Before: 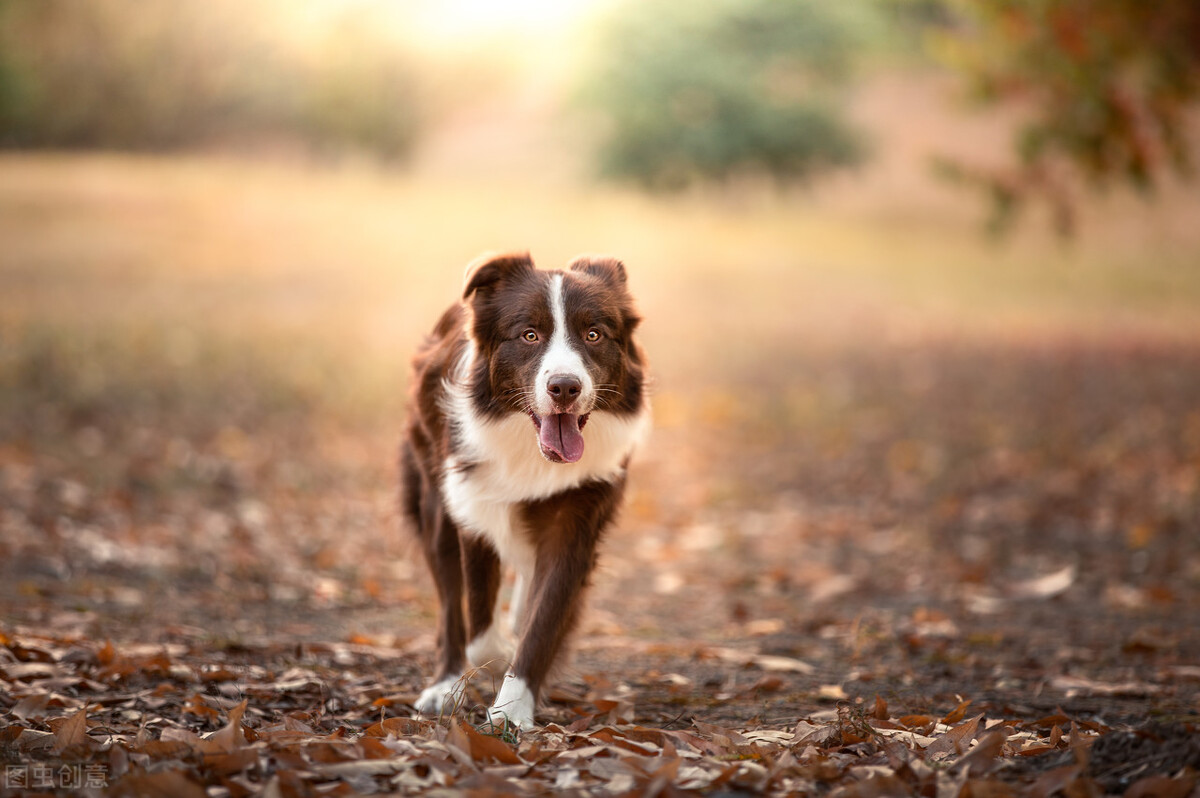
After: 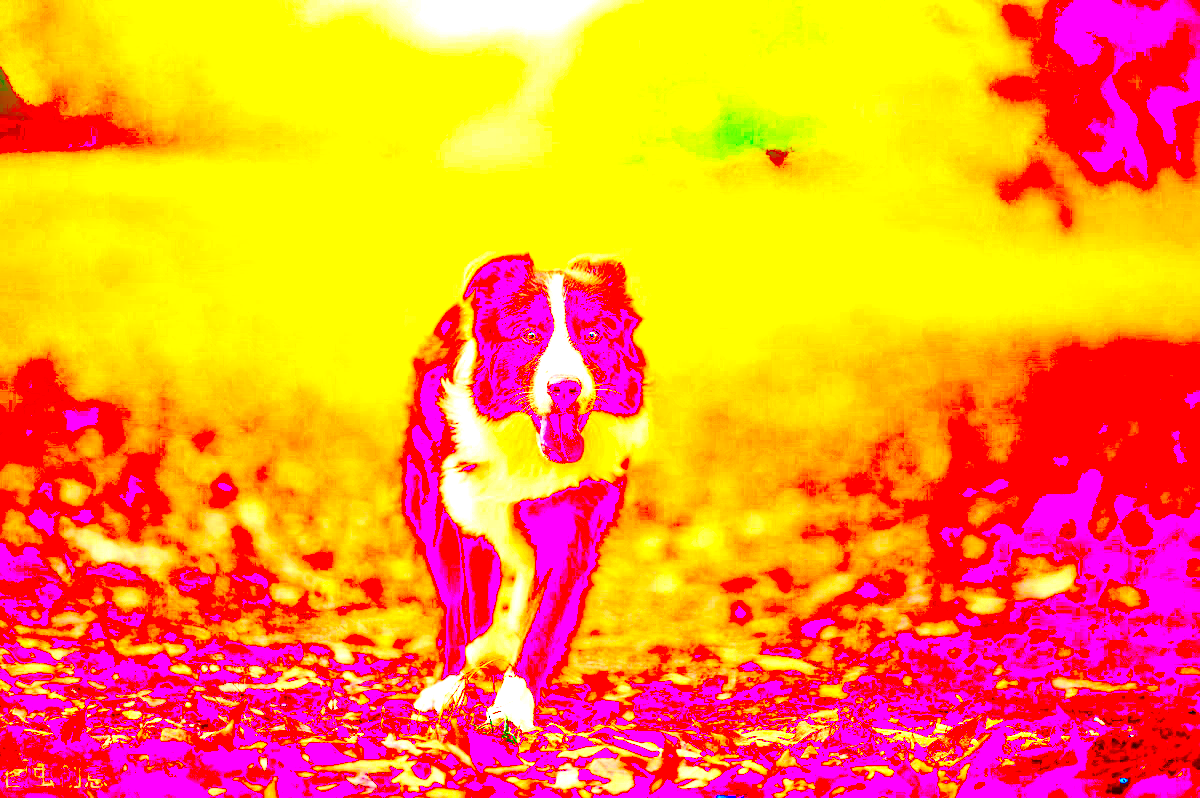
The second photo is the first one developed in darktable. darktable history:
tone curve: curves: ch0 [(0, 0) (0.091, 0.066) (0.184, 0.16) (0.491, 0.519) (0.748, 0.765) (1, 0.919)]; ch1 [(0, 0) (0.179, 0.173) (0.322, 0.32) (0.424, 0.424) (0.502, 0.504) (0.56, 0.578) (0.631, 0.675) (0.777, 0.806) (1, 1)]; ch2 [(0, 0) (0.434, 0.447) (0.483, 0.487) (0.547, 0.573) (0.676, 0.673) (1, 1)], color space Lab, linked channels, preserve colors none
contrast brightness saturation: contrast 0.776, brightness -1, saturation 0.99
exposure: black level correction 0.098, exposure 2.921 EV, compensate highlight preservation false
